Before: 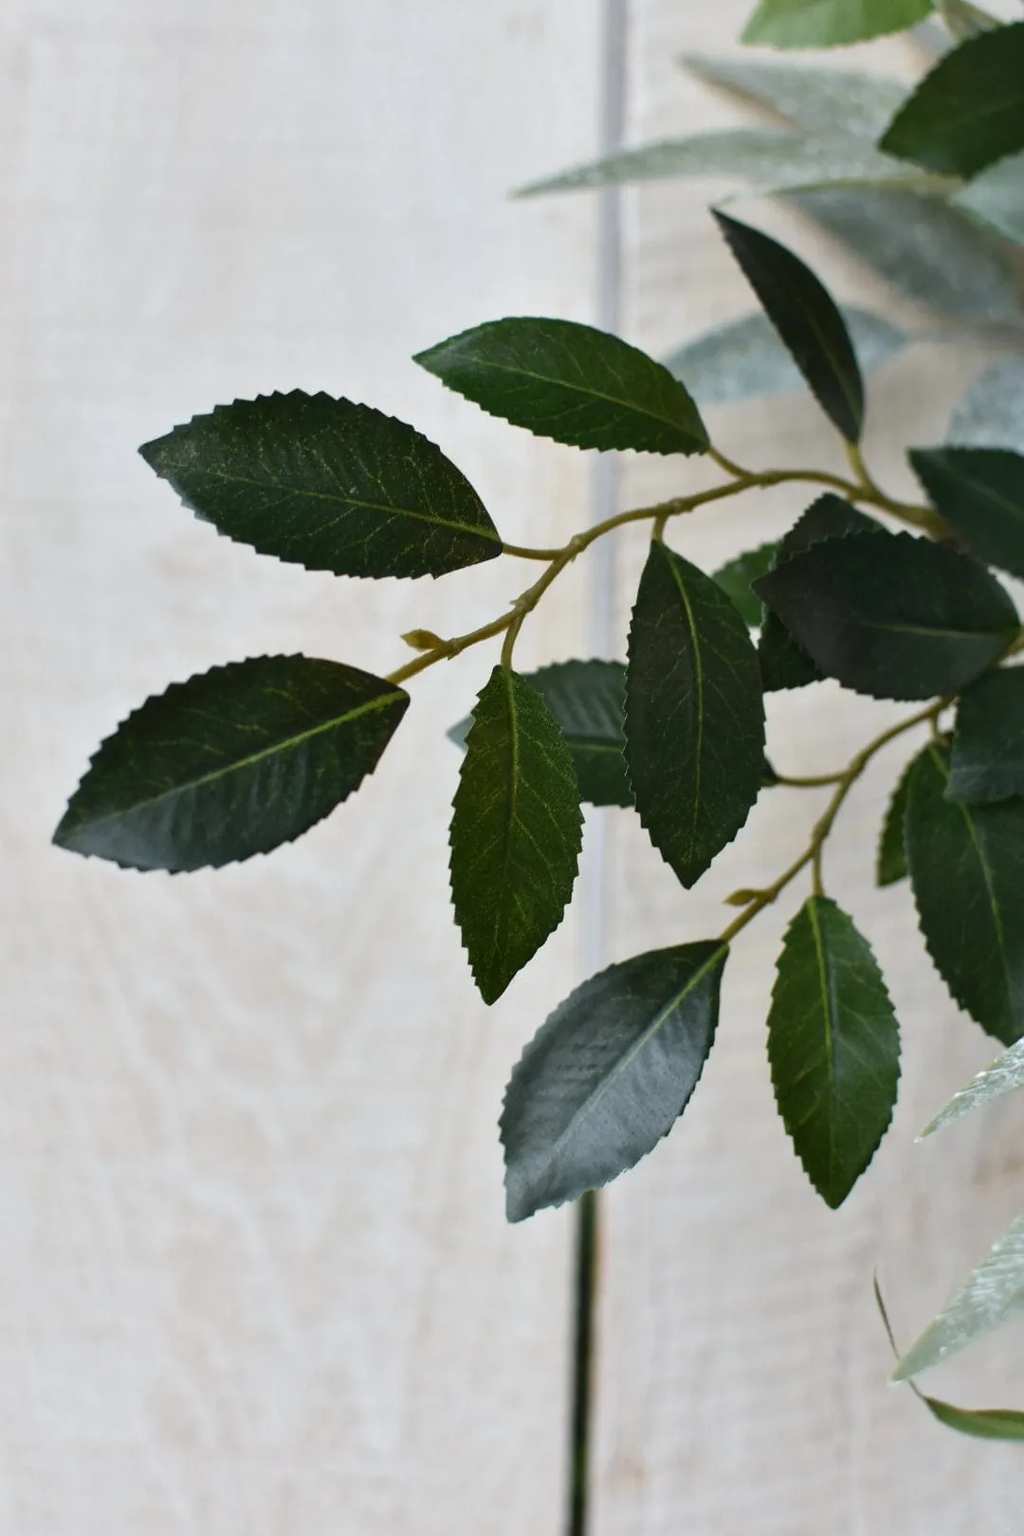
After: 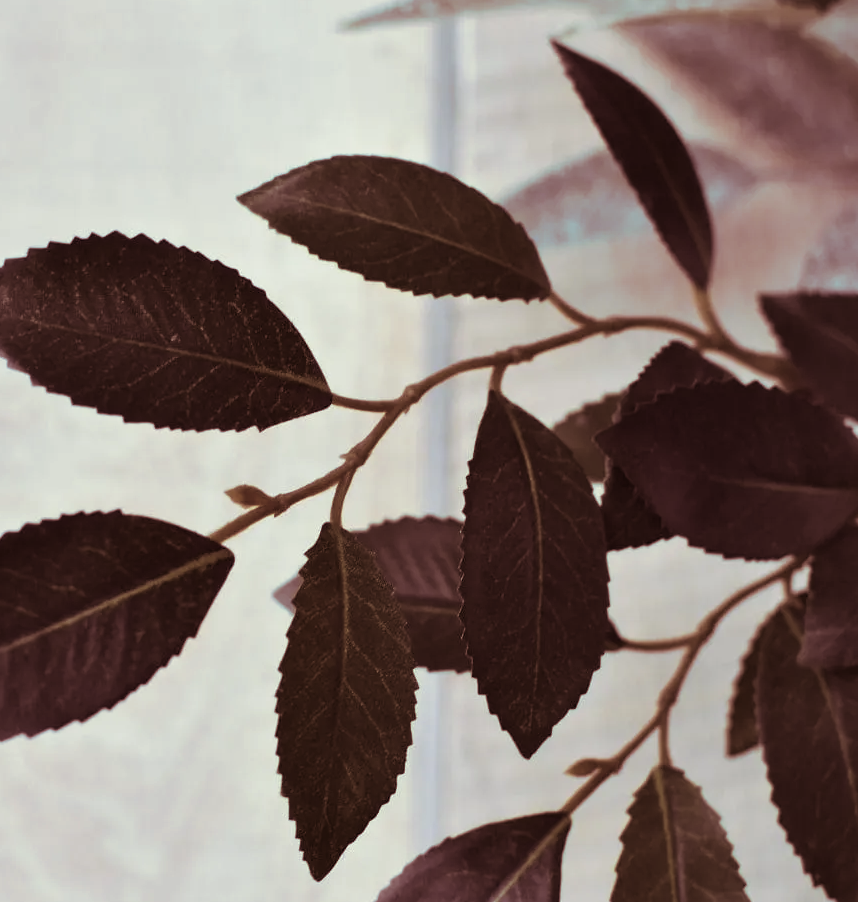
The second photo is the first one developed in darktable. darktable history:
split-toning: compress 20%
crop: left 18.38%, top 11.092%, right 2.134%, bottom 33.217%
